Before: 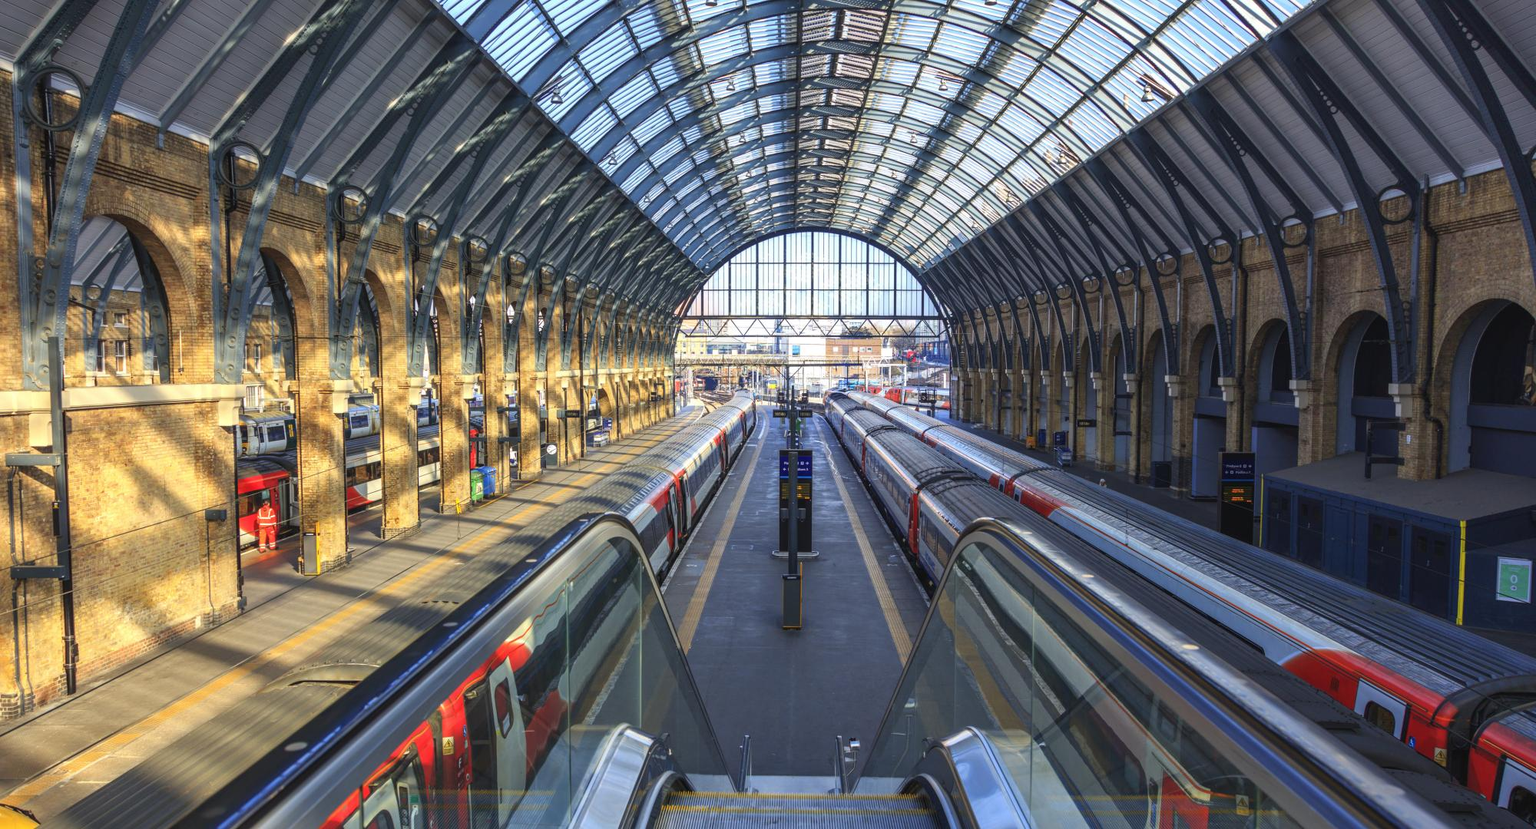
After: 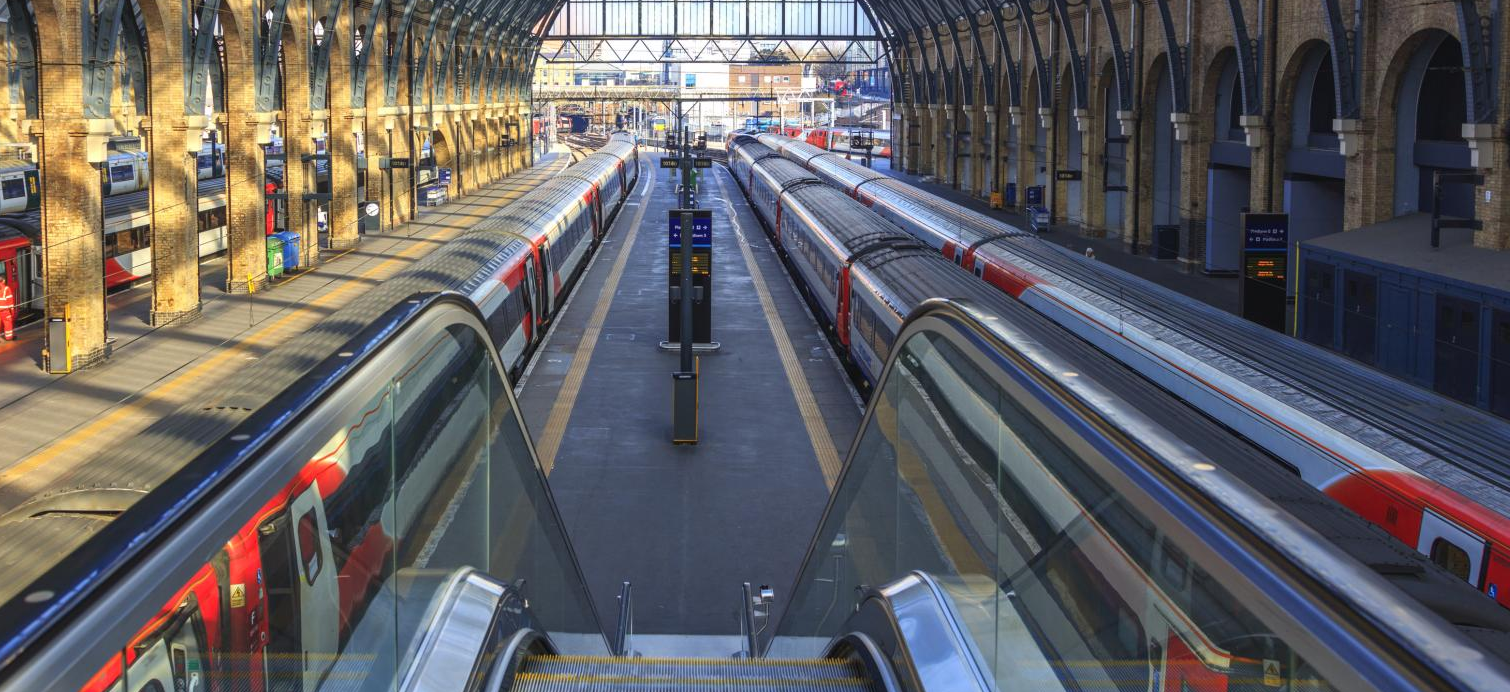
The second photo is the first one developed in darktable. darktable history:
crop and rotate: left 17.341%, top 34.87%, right 7.136%, bottom 1.013%
color zones: curves: ch1 [(0.077, 0.436) (0.25, 0.5) (0.75, 0.5)], mix -123.42%
